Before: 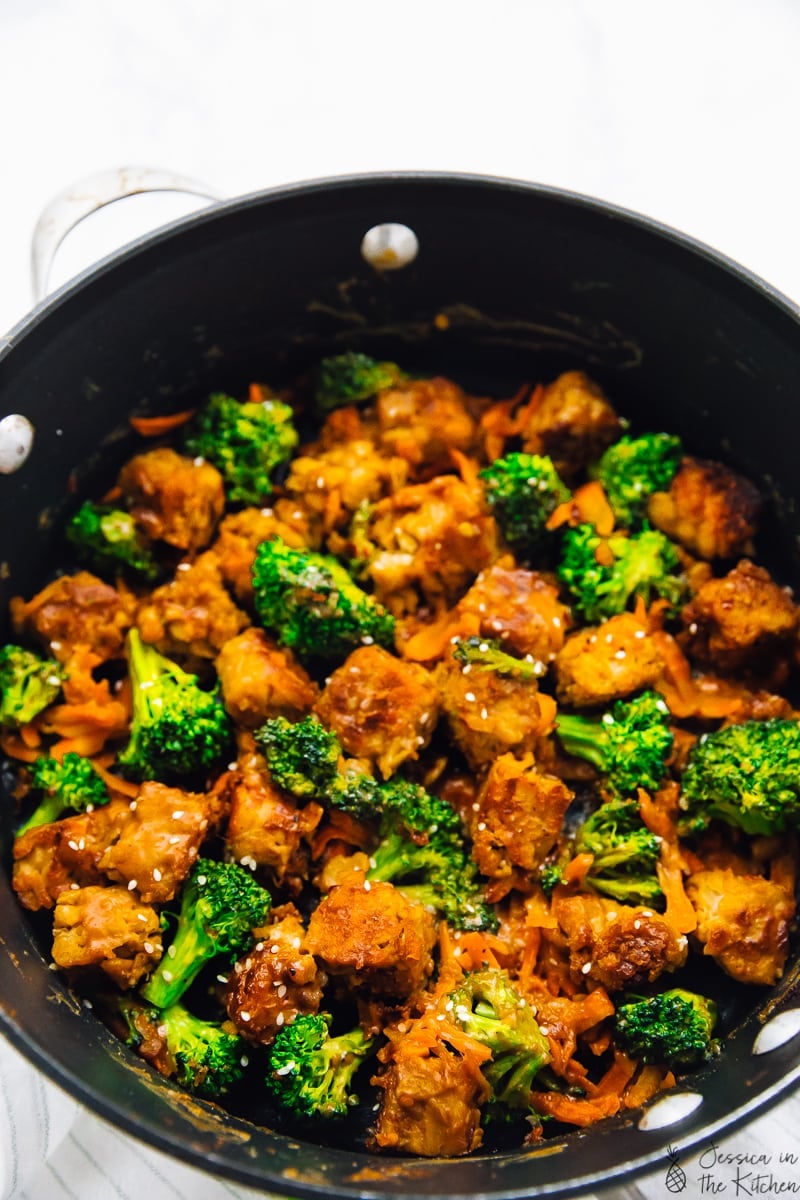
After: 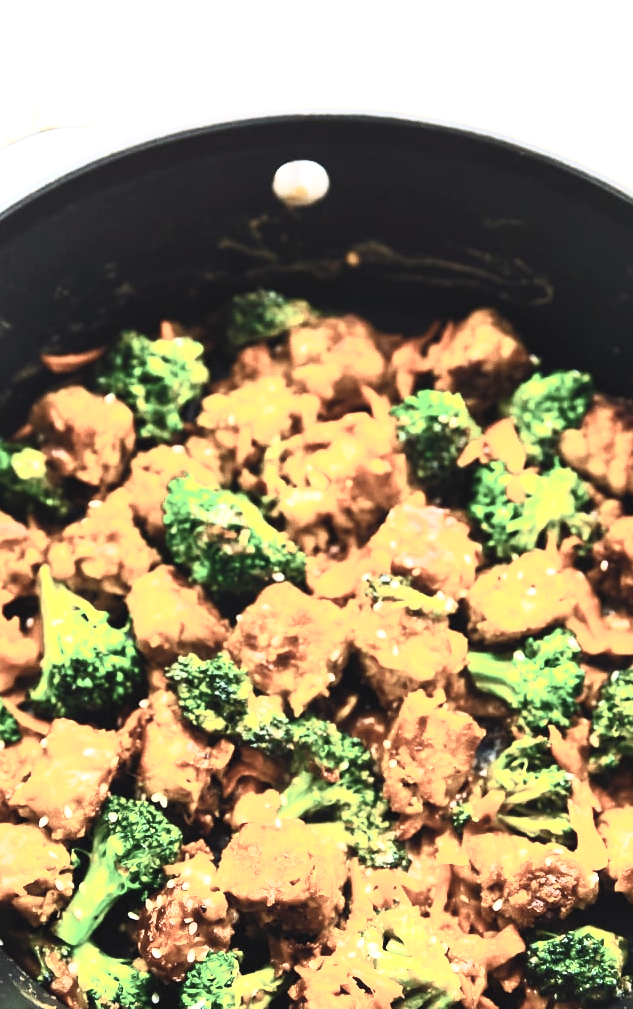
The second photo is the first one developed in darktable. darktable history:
crop: left 11.208%, top 5.315%, right 9.591%, bottom 10.596%
contrast brightness saturation: contrast 0.583, brightness 0.573, saturation -0.348
exposure: exposure 0.601 EV, compensate highlight preservation false
